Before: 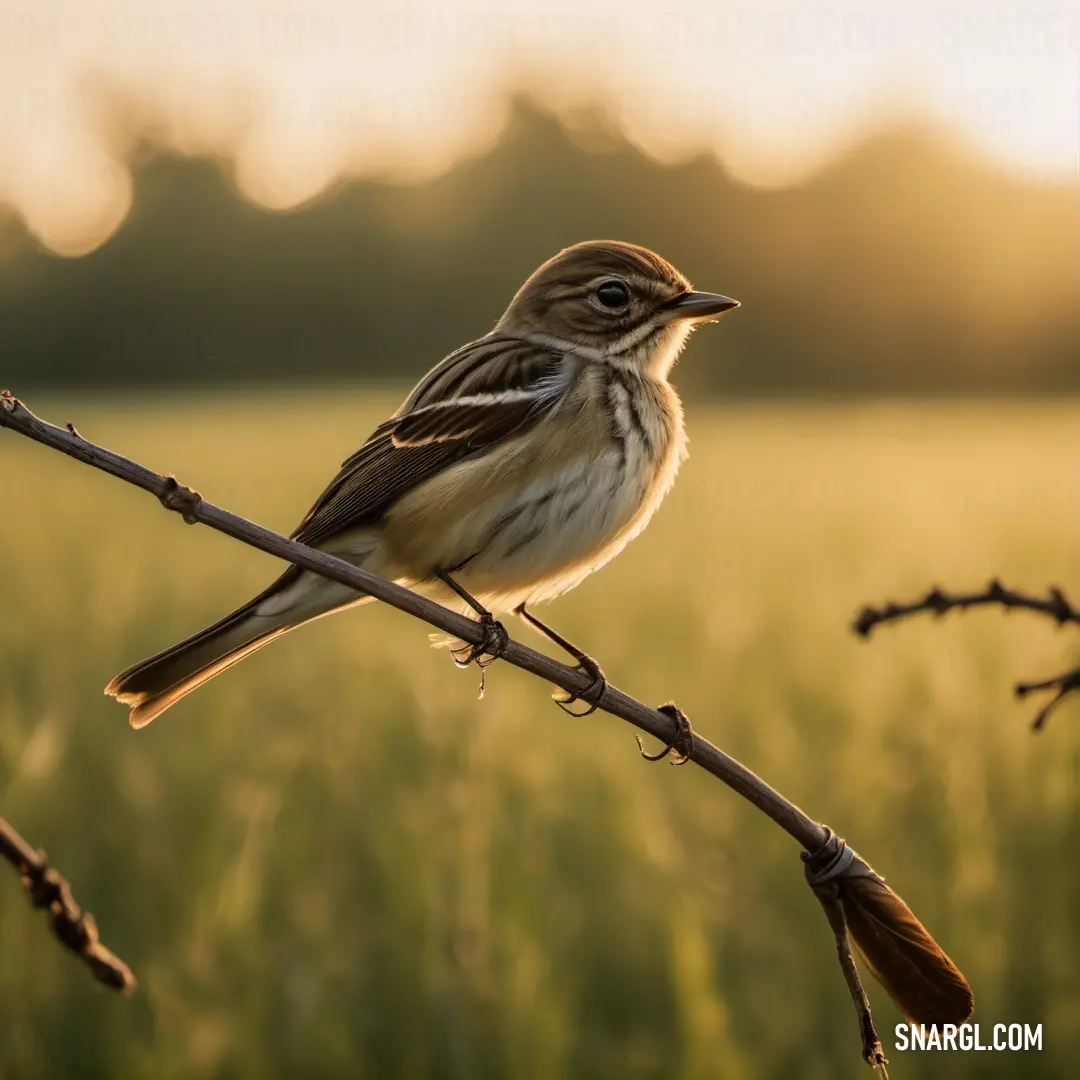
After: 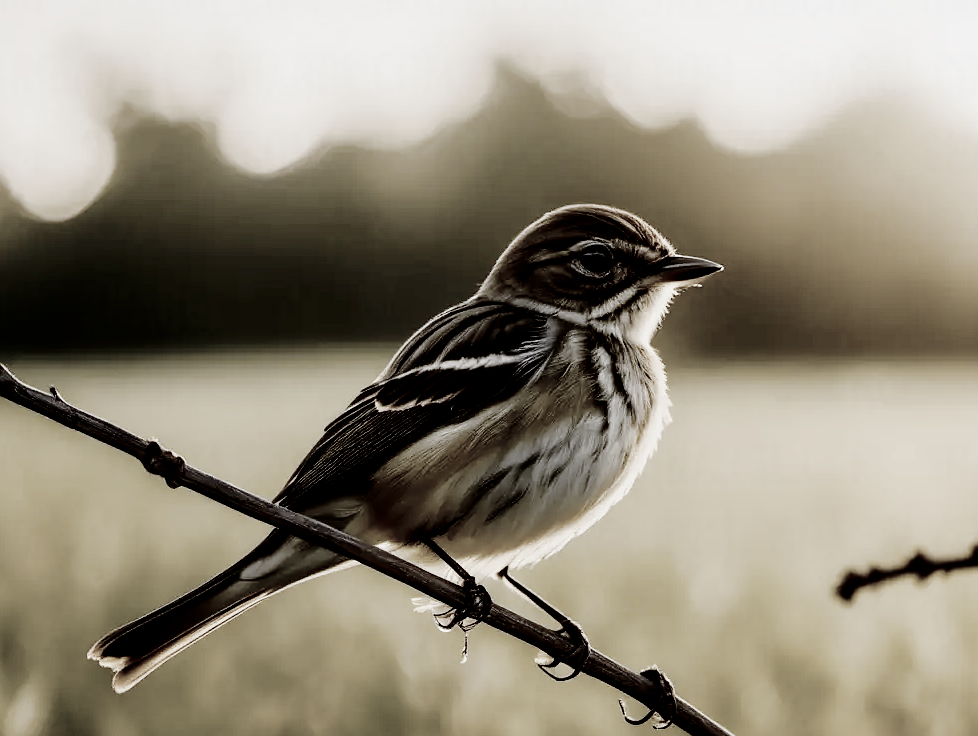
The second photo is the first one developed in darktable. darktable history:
crop: left 1.625%, top 3.383%, right 7.763%, bottom 28.465%
exposure: exposure -0.157 EV, compensate highlight preservation false
color correction: highlights b* -0.029, saturation 0.168
contrast brightness saturation: contrast 0.132, brightness -0.232, saturation 0.137
color balance rgb: perceptual saturation grading › global saturation 14.024%, perceptual saturation grading › highlights -25.794%, perceptual saturation grading › shadows 25.189%, global vibrance 9.465%
base curve: curves: ch0 [(0, 0) (0.036, 0.01) (0.123, 0.254) (0.258, 0.504) (0.507, 0.748) (1, 1)], preserve colors none
sharpen: radius 1.046
velvia: strength 9.26%
